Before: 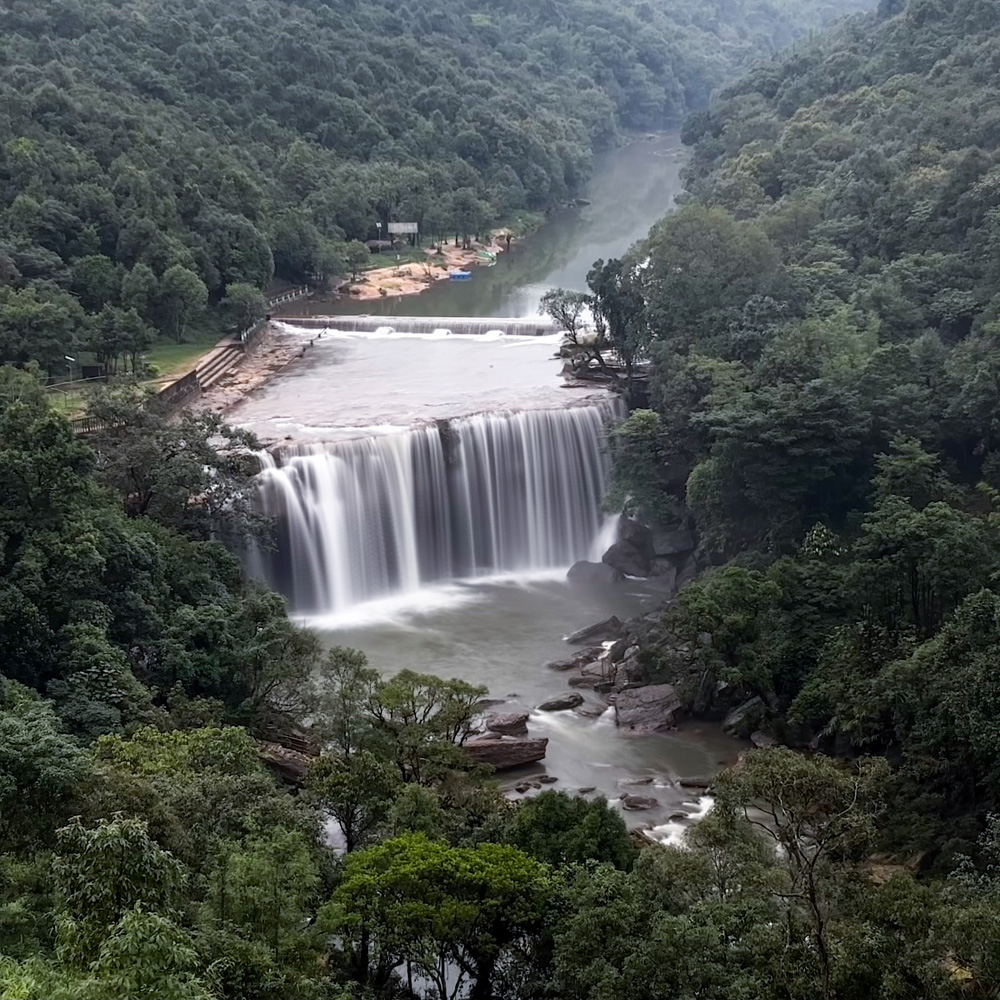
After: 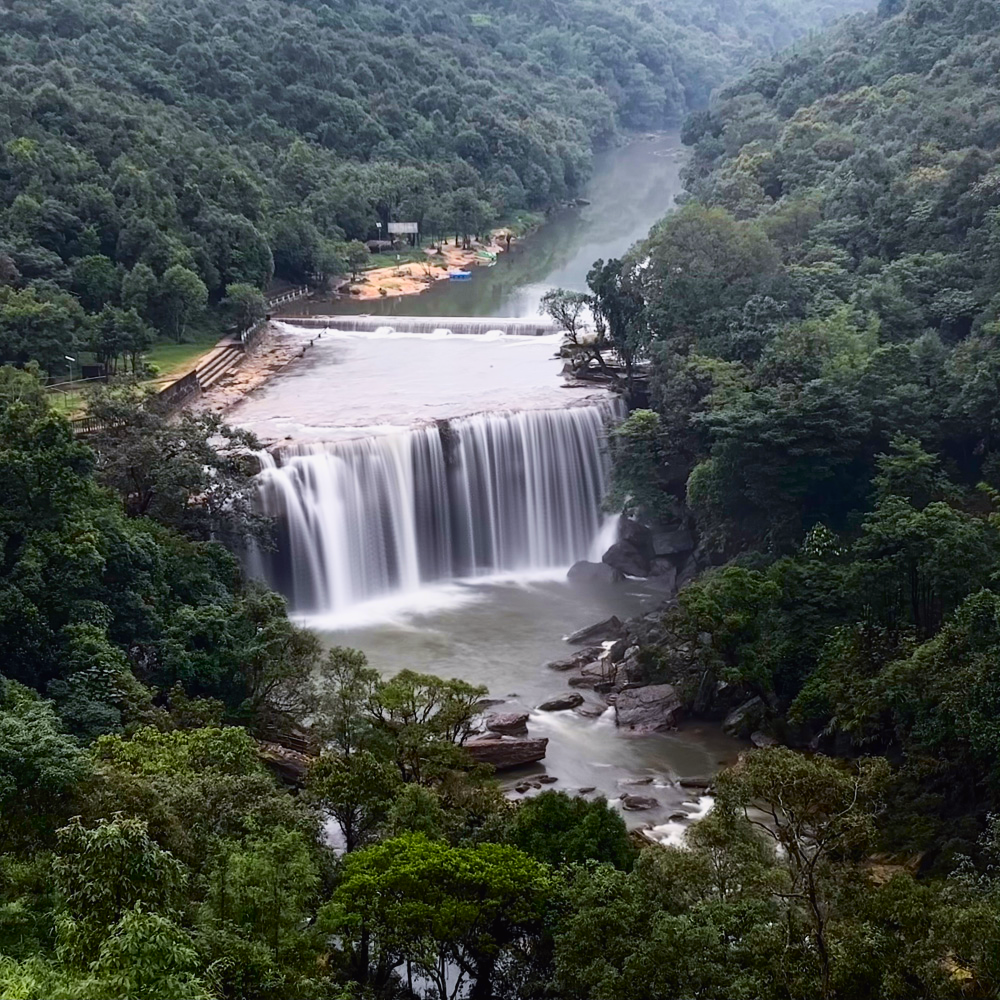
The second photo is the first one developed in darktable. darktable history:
tone curve: curves: ch0 [(0, 0.011) (0.139, 0.106) (0.295, 0.271) (0.499, 0.523) (0.739, 0.782) (0.857, 0.879) (1, 0.967)]; ch1 [(0, 0) (0.272, 0.249) (0.39, 0.379) (0.469, 0.456) (0.495, 0.497) (0.524, 0.53) (0.588, 0.62) (0.725, 0.779) (1, 1)]; ch2 [(0, 0) (0.125, 0.089) (0.35, 0.317) (0.437, 0.42) (0.502, 0.499) (0.533, 0.553) (0.599, 0.638) (1, 1)], color space Lab, independent channels, preserve colors none
contrast equalizer: y [[0.5 ×6], [0.5 ×6], [0.5, 0.5, 0.501, 0.545, 0.707, 0.863], [0 ×6], [0 ×6]], mix 0.783
